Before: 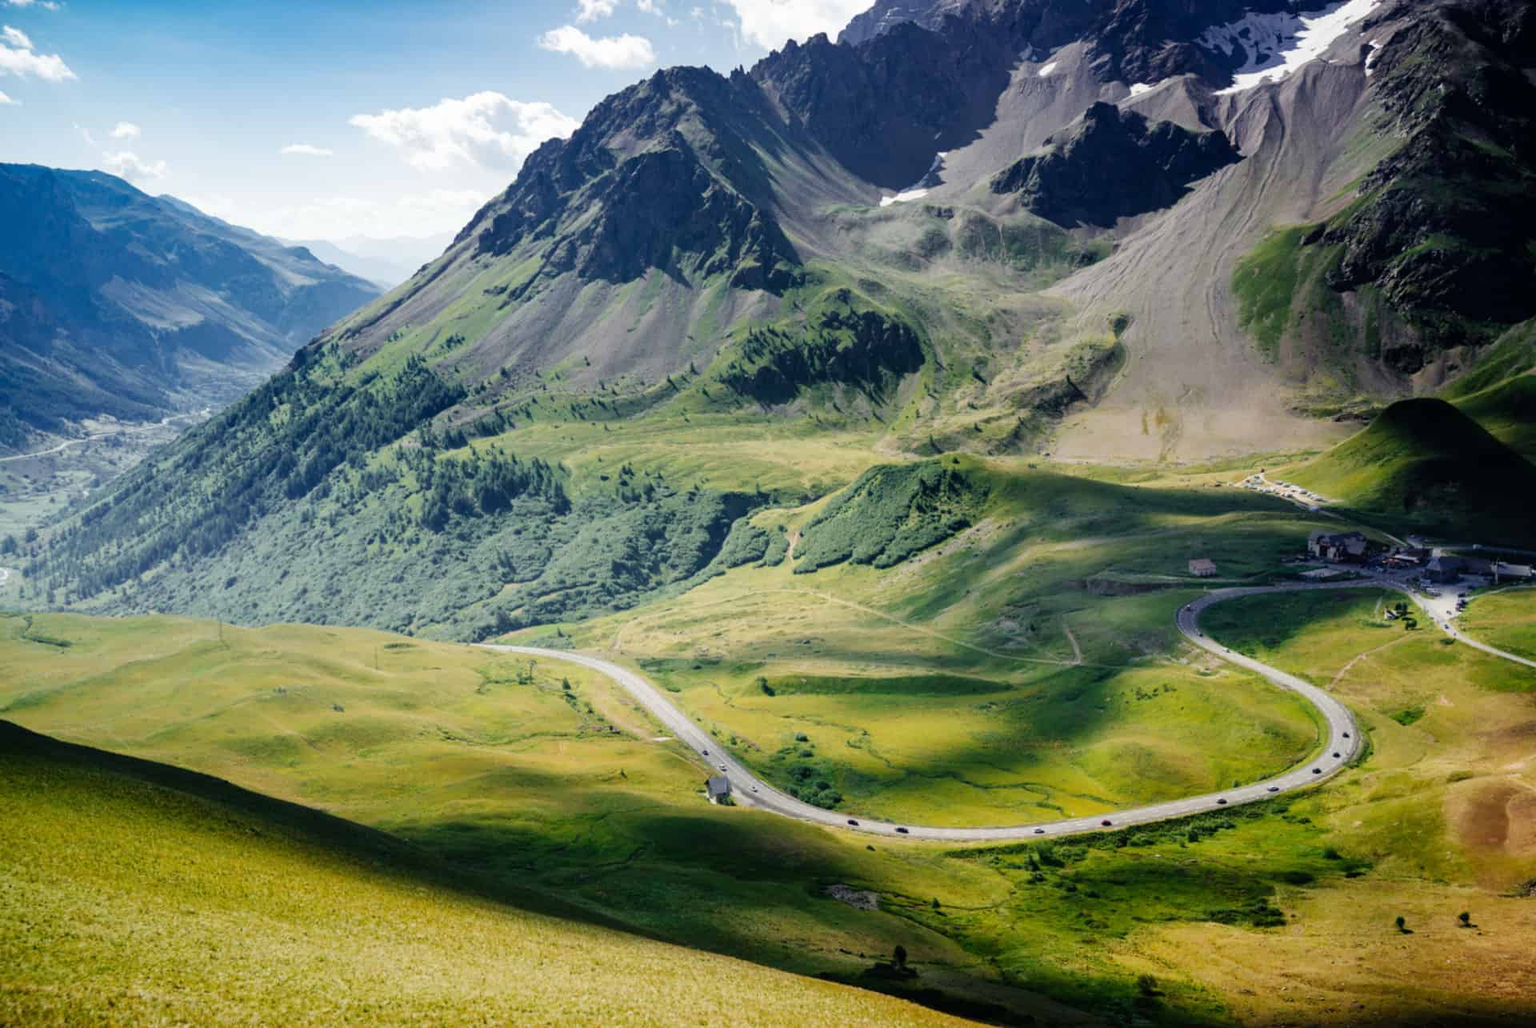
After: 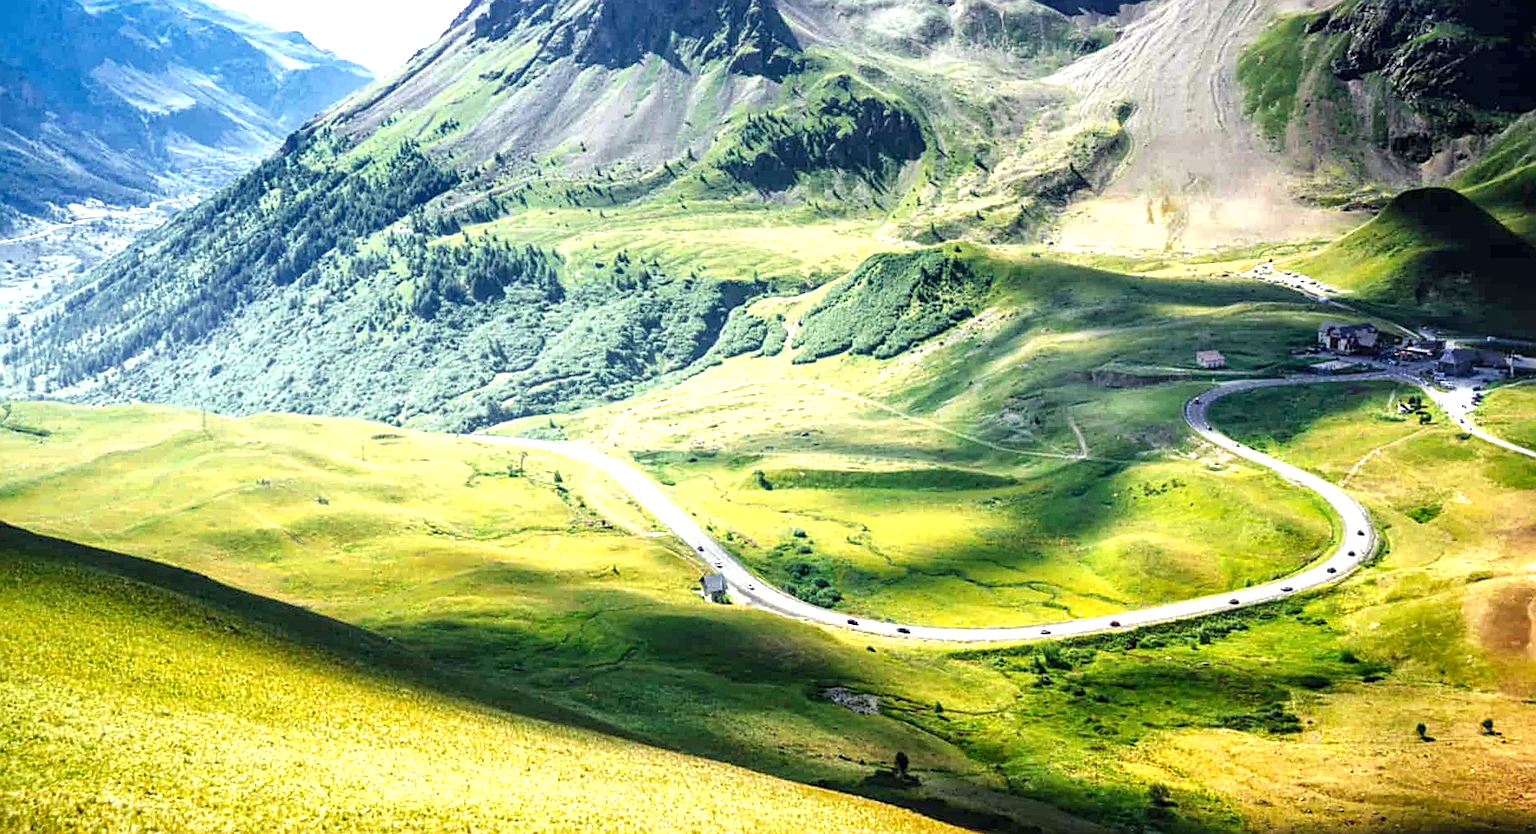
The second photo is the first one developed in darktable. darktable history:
crop and rotate: top 19.998%
sharpen: on, module defaults
white balance: red 0.978, blue 0.999
exposure: exposure 1.25 EV, compensate exposure bias true, compensate highlight preservation false
rotate and perspective: rotation 0.226°, lens shift (vertical) -0.042, crop left 0.023, crop right 0.982, crop top 0.006, crop bottom 0.994
local contrast: on, module defaults
